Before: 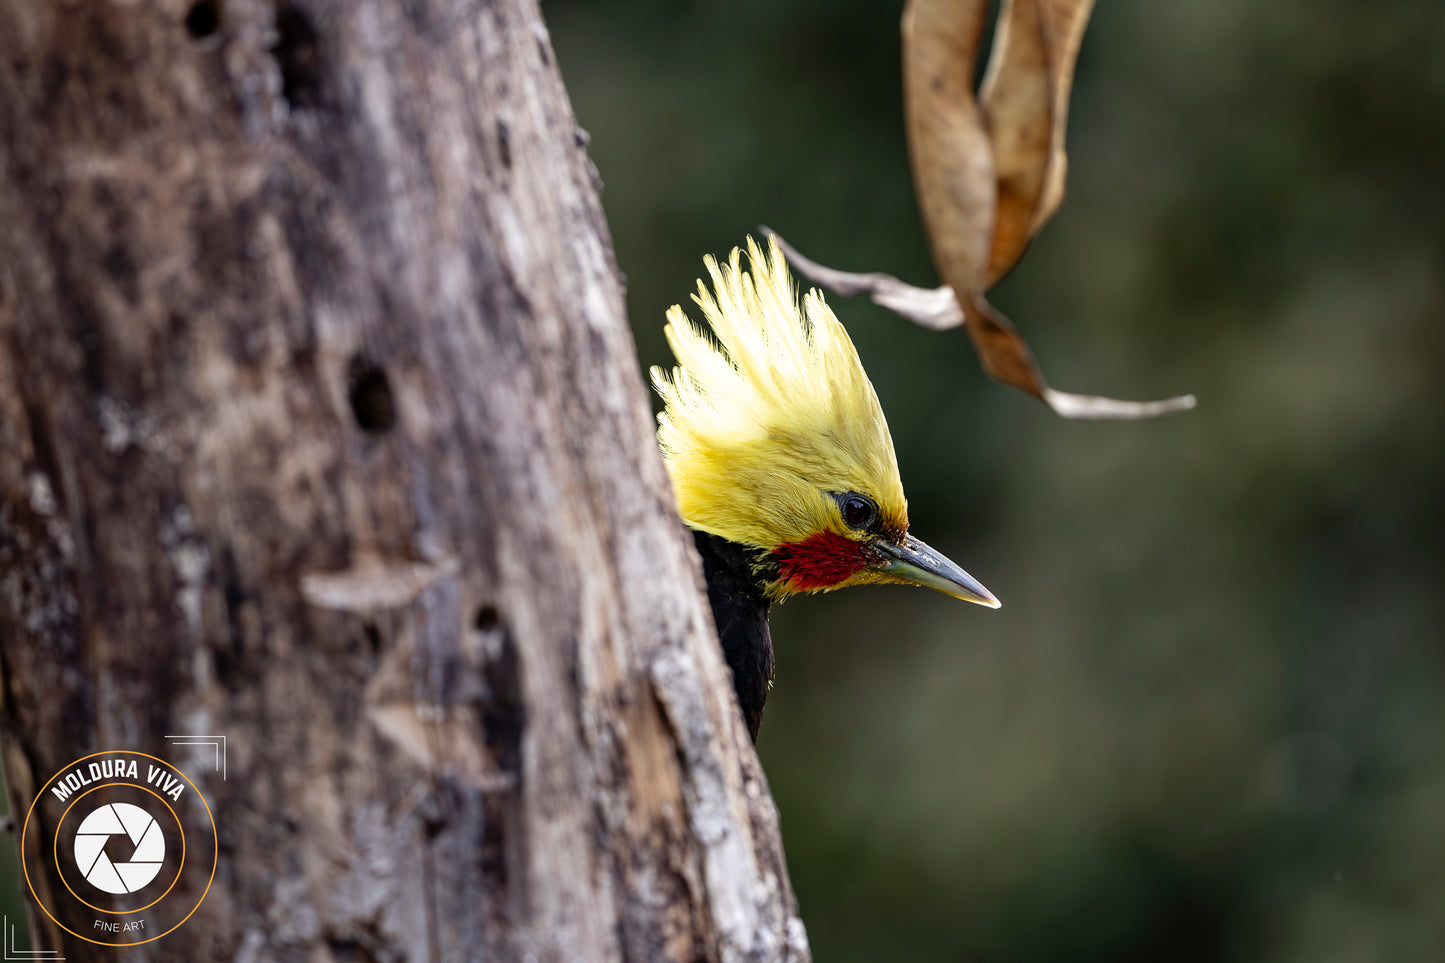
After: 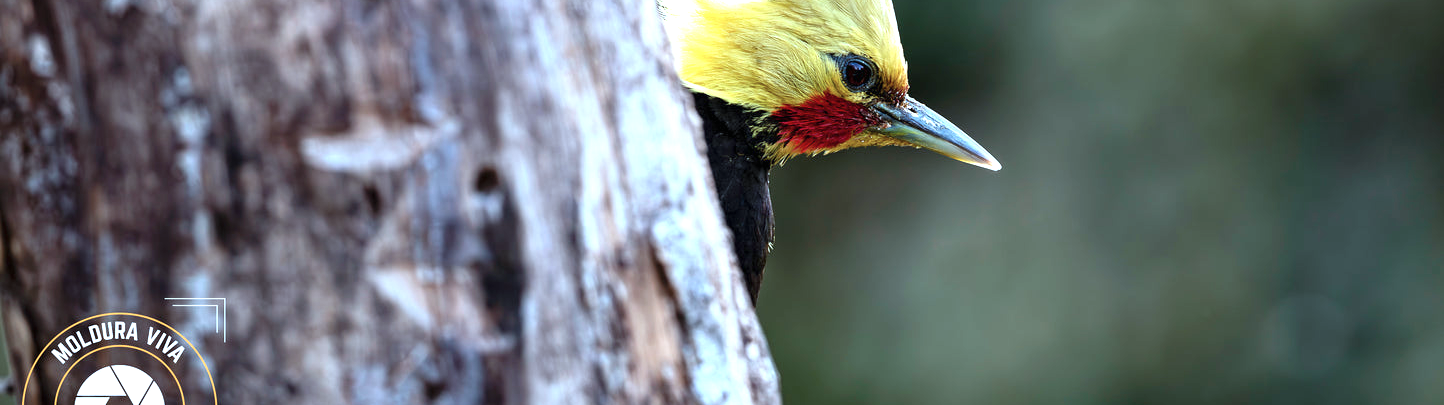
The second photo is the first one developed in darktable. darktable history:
exposure: black level correction 0, exposure 0.9 EV, compensate highlight preservation false
crop: top 45.551%, bottom 12.262%
color correction: highlights a* -9.35, highlights b* -23.15
